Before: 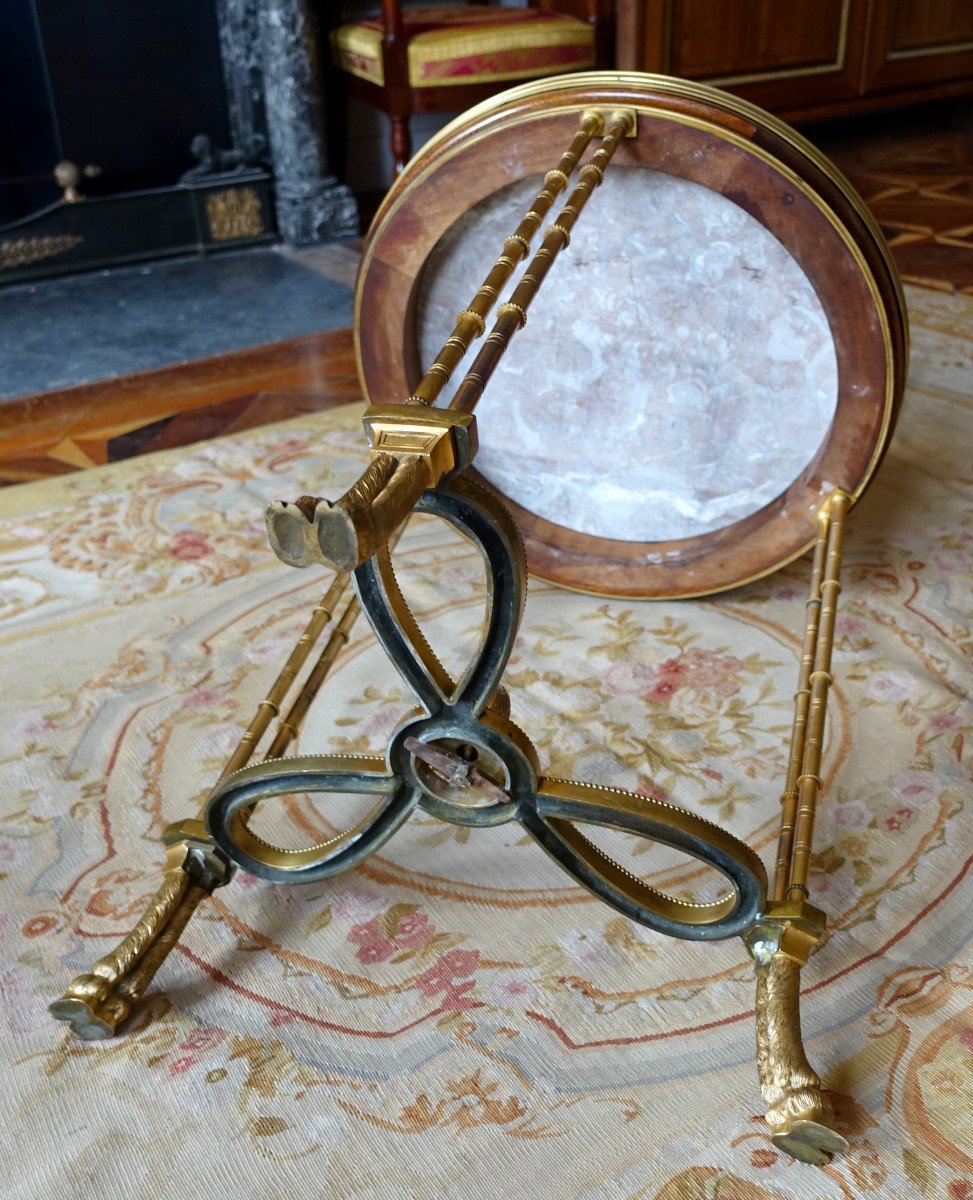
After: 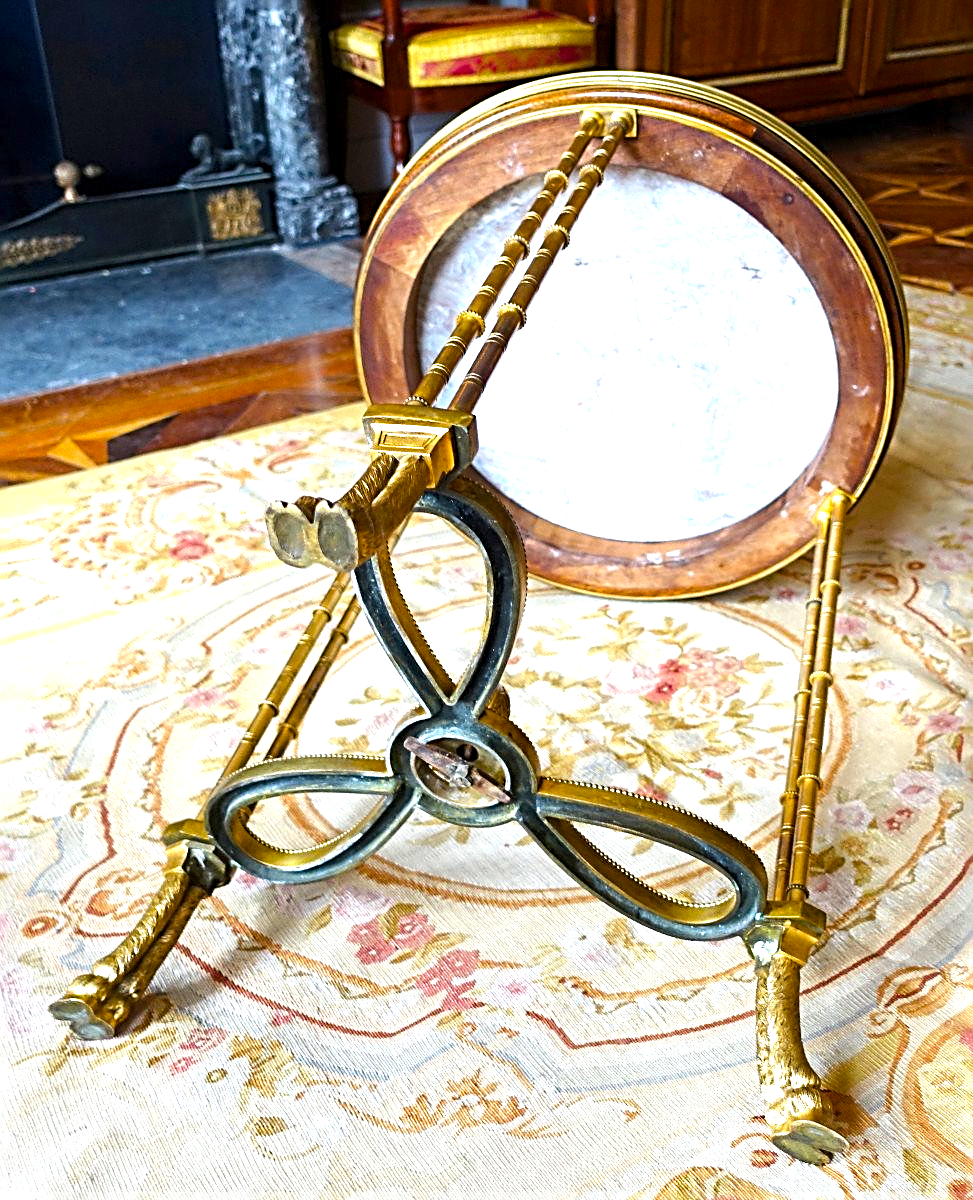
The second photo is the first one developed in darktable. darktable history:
sharpen: radius 2.998, amount 0.772
color balance rgb: white fulcrum 0.087 EV, perceptual saturation grading › global saturation 31.009%, perceptual brilliance grading › highlights 7.858%, perceptual brilliance grading › mid-tones 4.016%, perceptual brilliance grading › shadows 1.188%
exposure: exposure 1 EV, compensate highlight preservation false
